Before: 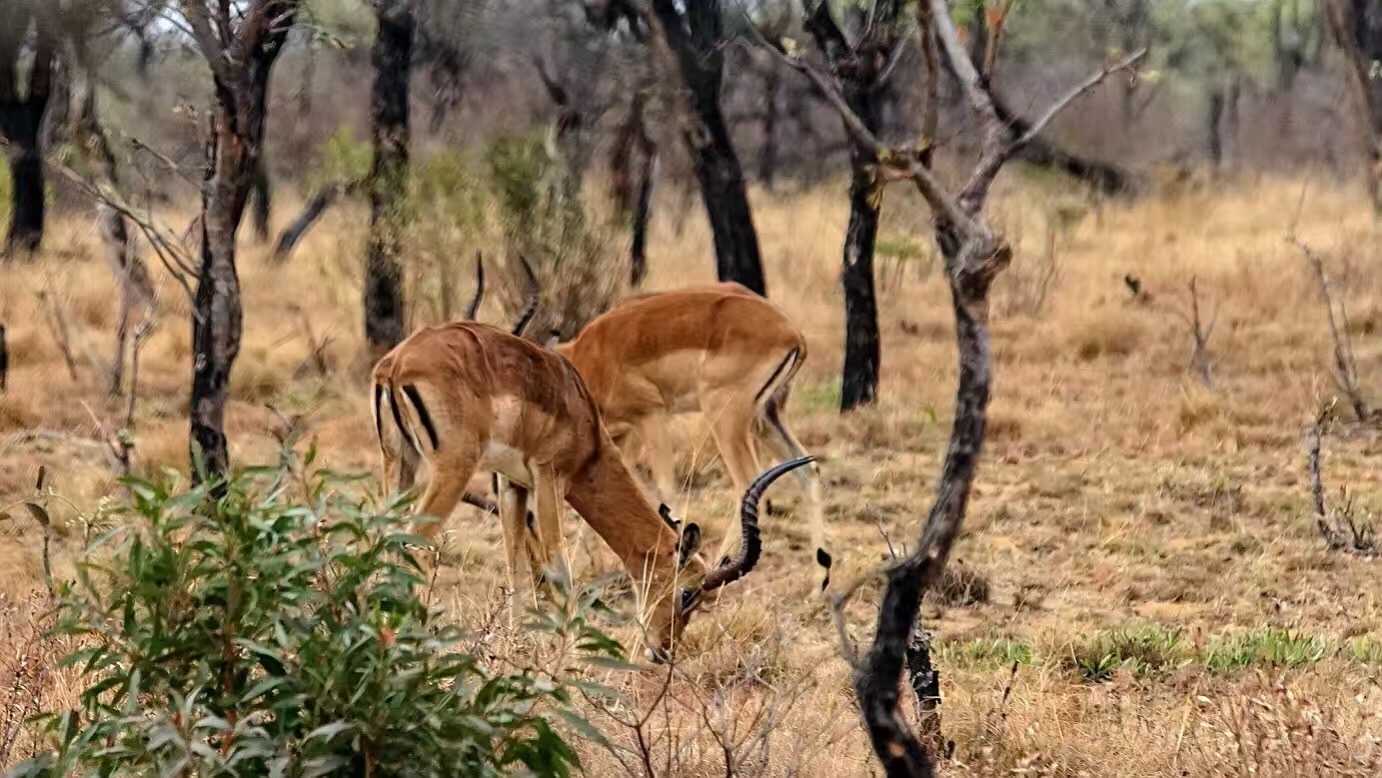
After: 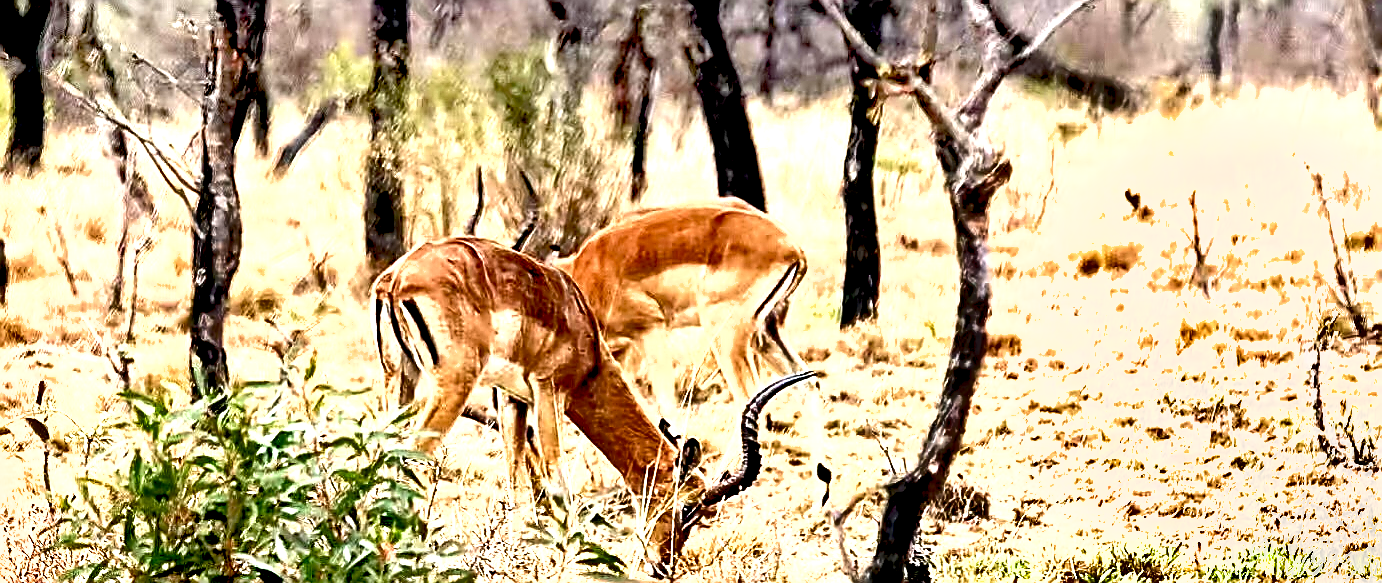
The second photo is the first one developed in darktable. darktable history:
exposure: black level correction 0.015, exposure 1.77 EV, compensate highlight preservation false
shadows and highlights: low approximation 0.01, soften with gaussian
crop: top 11.023%, bottom 13.936%
color balance rgb: perceptual saturation grading › global saturation -12.414%, perceptual brilliance grading › global brilliance 2.873%, perceptual brilliance grading › highlights -3.244%, perceptual brilliance grading › shadows 3.213%, contrast 4.339%
sharpen: radius 1.412, amount 1.256, threshold 0.691
